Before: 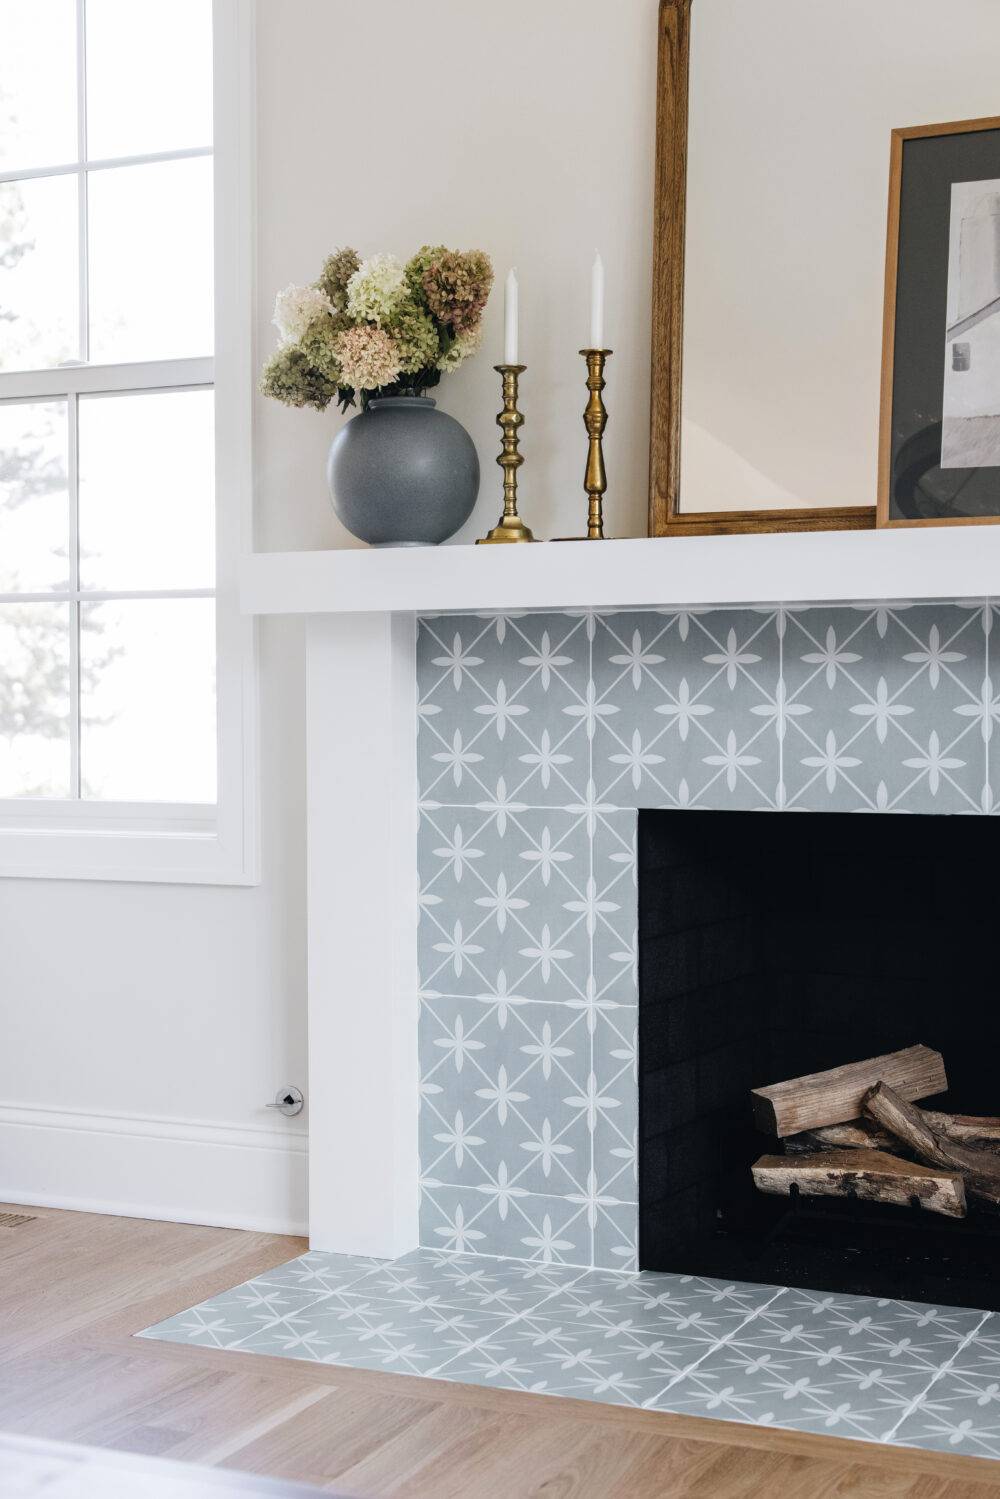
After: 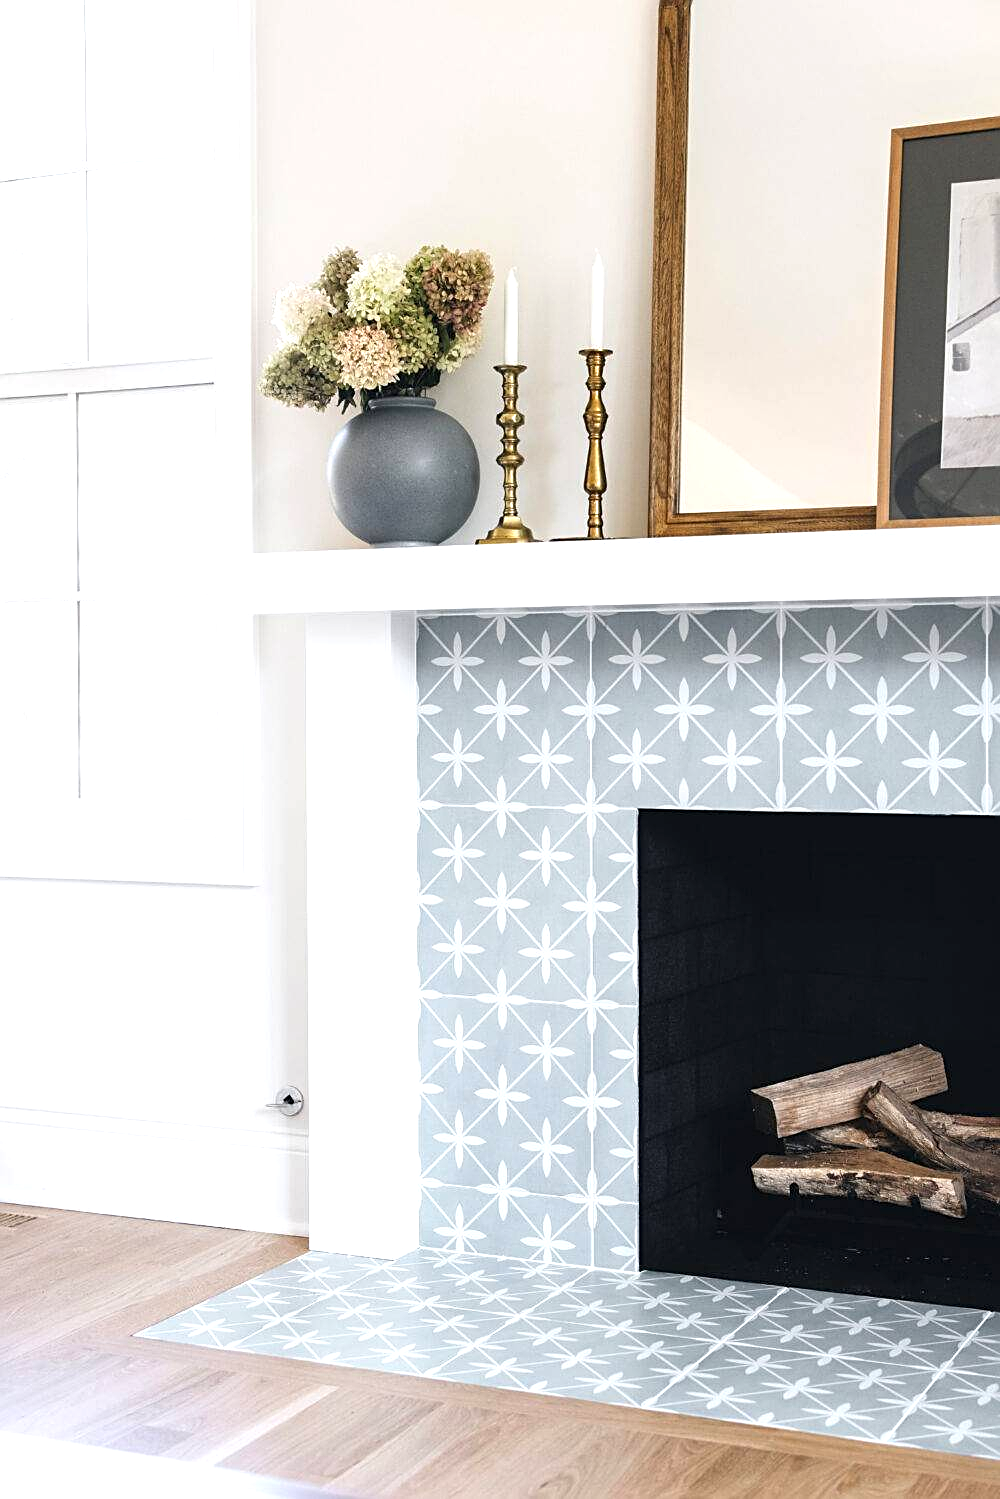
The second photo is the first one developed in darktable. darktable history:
tone equalizer: on, module defaults
sharpen: on, module defaults
exposure: black level correction 0, exposure 0.691 EV, compensate highlight preservation false
